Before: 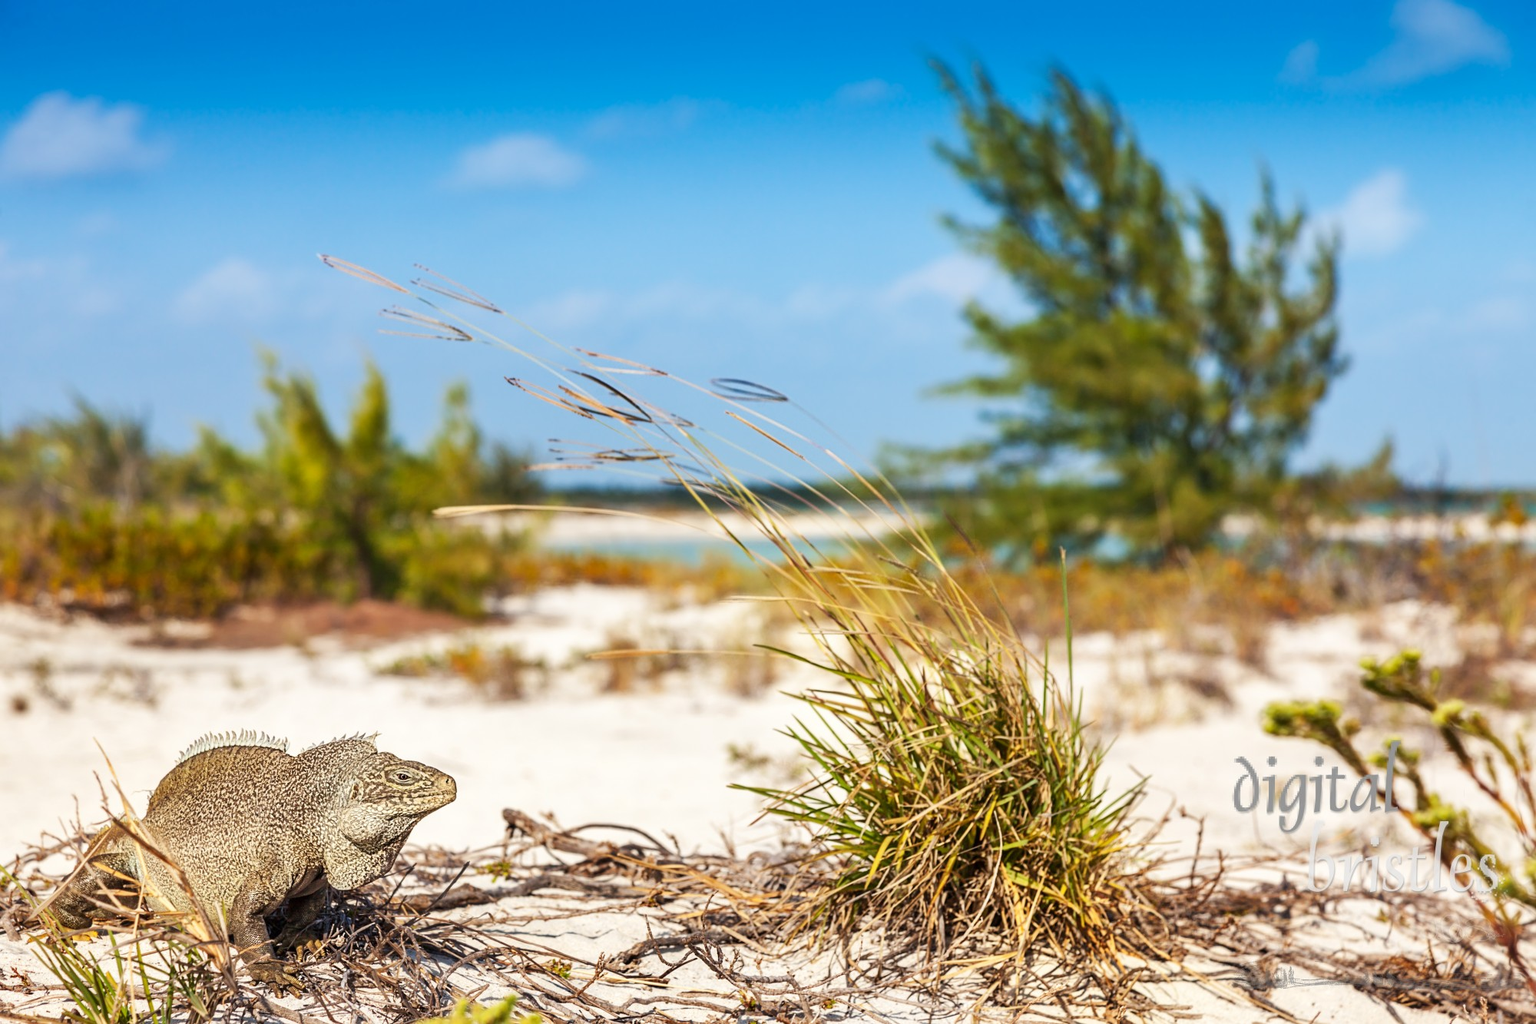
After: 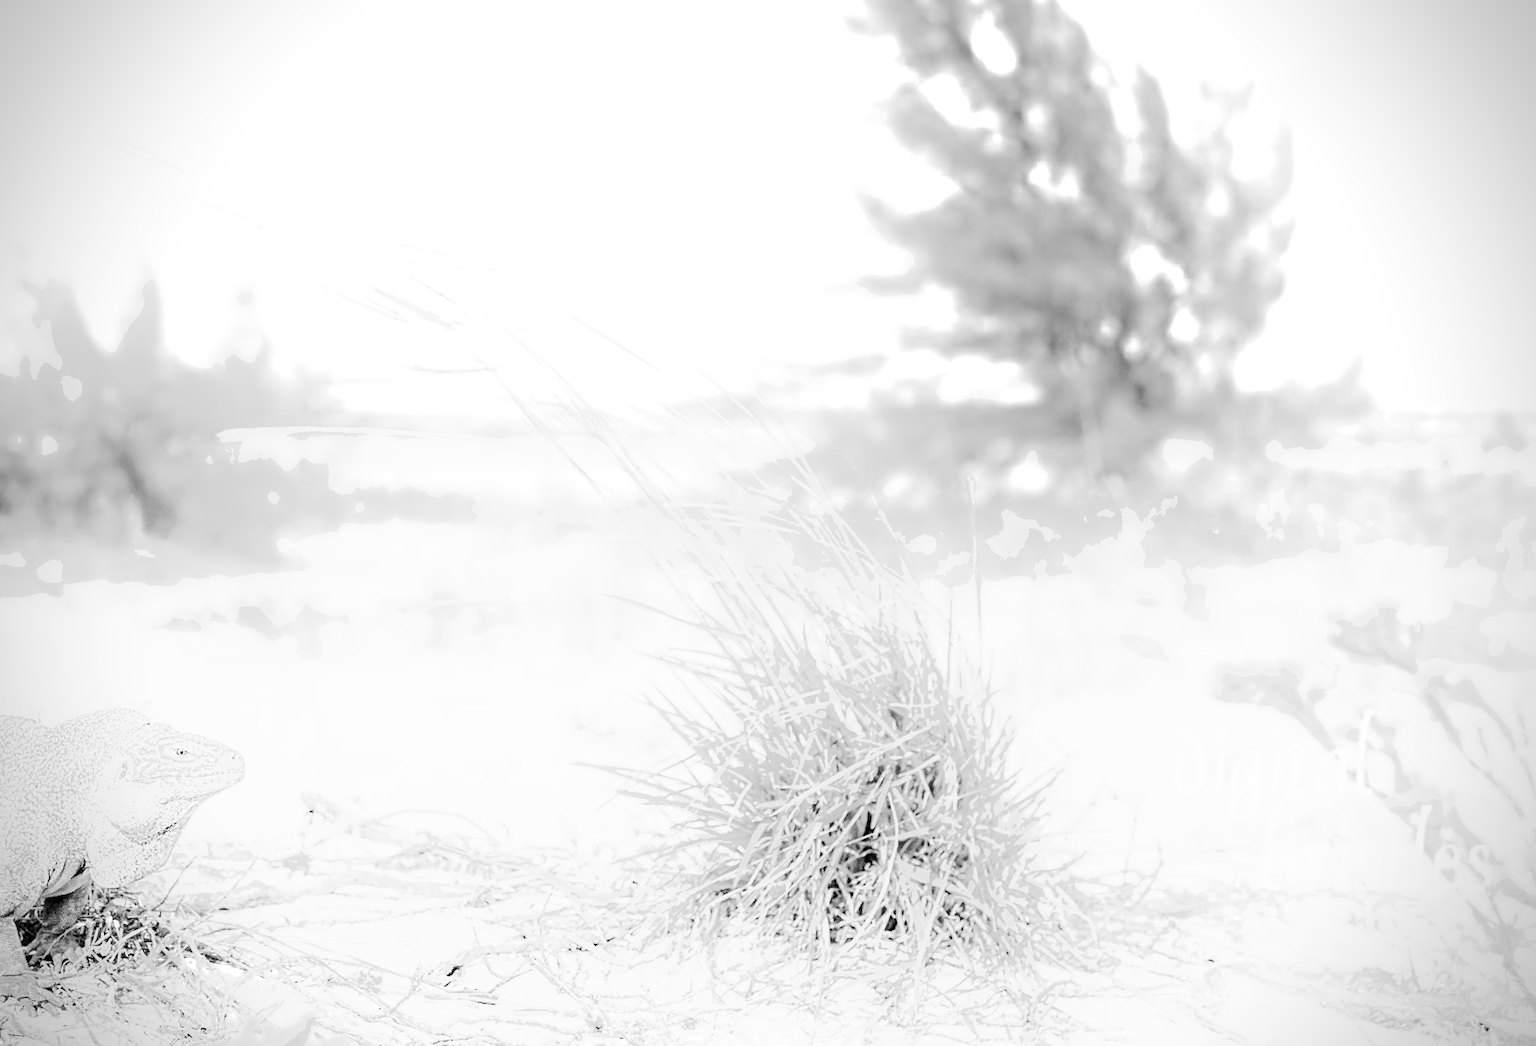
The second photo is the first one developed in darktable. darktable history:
exposure: black level correction 0.001, exposure 1.799 EV, compensate exposure bias true, compensate highlight preservation false
vignetting: dithering 16-bit output
shadows and highlights: shadows -89.81, highlights 90.71, soften with gaussian
crop: left 16.43%, top 14.504%
color balance rgb: highlights gain › chroma 3.072%, highlights gain › hue 54.45°, perceptual saturation grading › global saturation 35.027%, perceptual saturation grading › highlights -24.876%, perceptual saturation grading › shadows 25.122%
velvia: strength 14.59%
color zones: curves: ch0 [(0, 0.613) (0.01, 0.613) (0.245, 0.448) (0.498, 0.529) (0.642, 0.665) (0.879, 0.777) (0.99, 0.613)]; ch1 [(0, 0) (0.143, 0) (0.286, 0) (0.429, 0) (0.571, 0) (0.714, 0) (0.857, 0)], mix 20.13%
